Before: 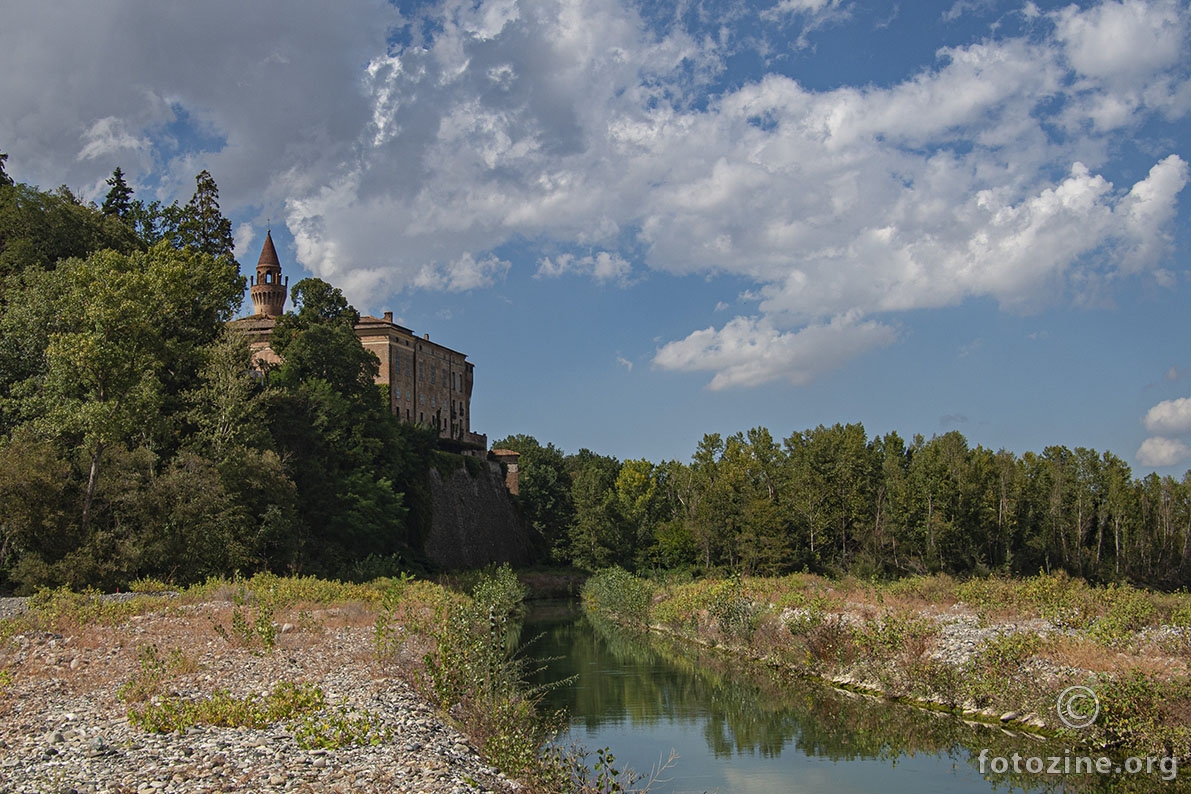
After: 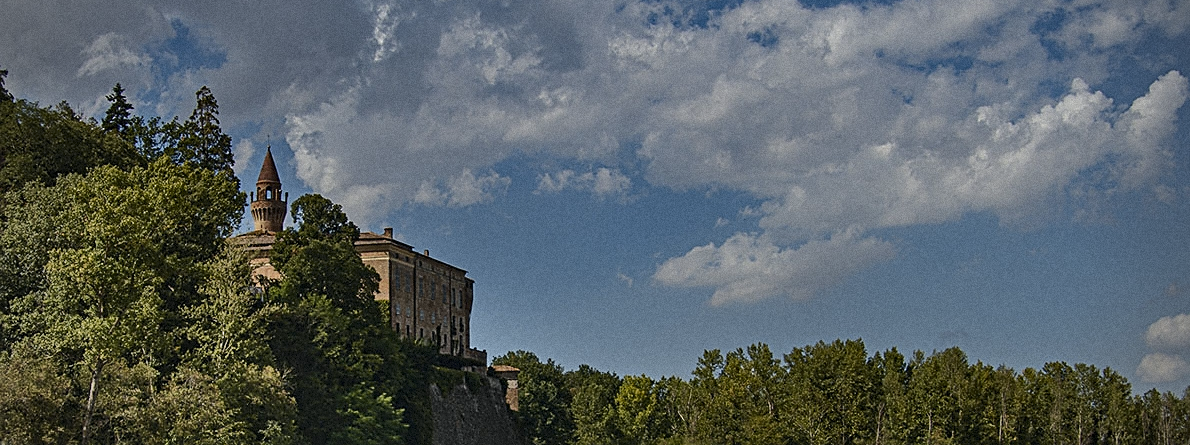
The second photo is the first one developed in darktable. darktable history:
tone curve: curves: ch0 [(0, 0) (0.227, 0.17) (0.766, 0.774) (1, 1)]; ch1 [(0, 0) (0.114, 0.127) (0.437, 0.452) (0.498, 0.495) (0.579, 0.576) (1, 1)]; ch2 [(0, 0) (0.233, 0.259) (0.493, 0.492) (0.568, 0.579) (1, 1)], color space Lab, independent channels, preserve colors none
shadows and highlights: shadows 80.73, white point adjustment -9.07, highlights -61.46, soften with gaussian
crop and rotate: top 10.605%, bottom 33.274%
grain: mid-tones bias 0%
sharpen: on, module defaults
vignetting: fall-off radius 60.92%
color balance rgb: linear chroma grading › global chroma 1.5%, linear chroma grading › mid-tones -1%, perceptual saturation grading › global saturation -3%, perceptual saturation grading › shadows -2%
rgb curve: curves: ch0 [(0, 0) (0.175, 0.154) (0.785, 0.663) (1, 1)]
